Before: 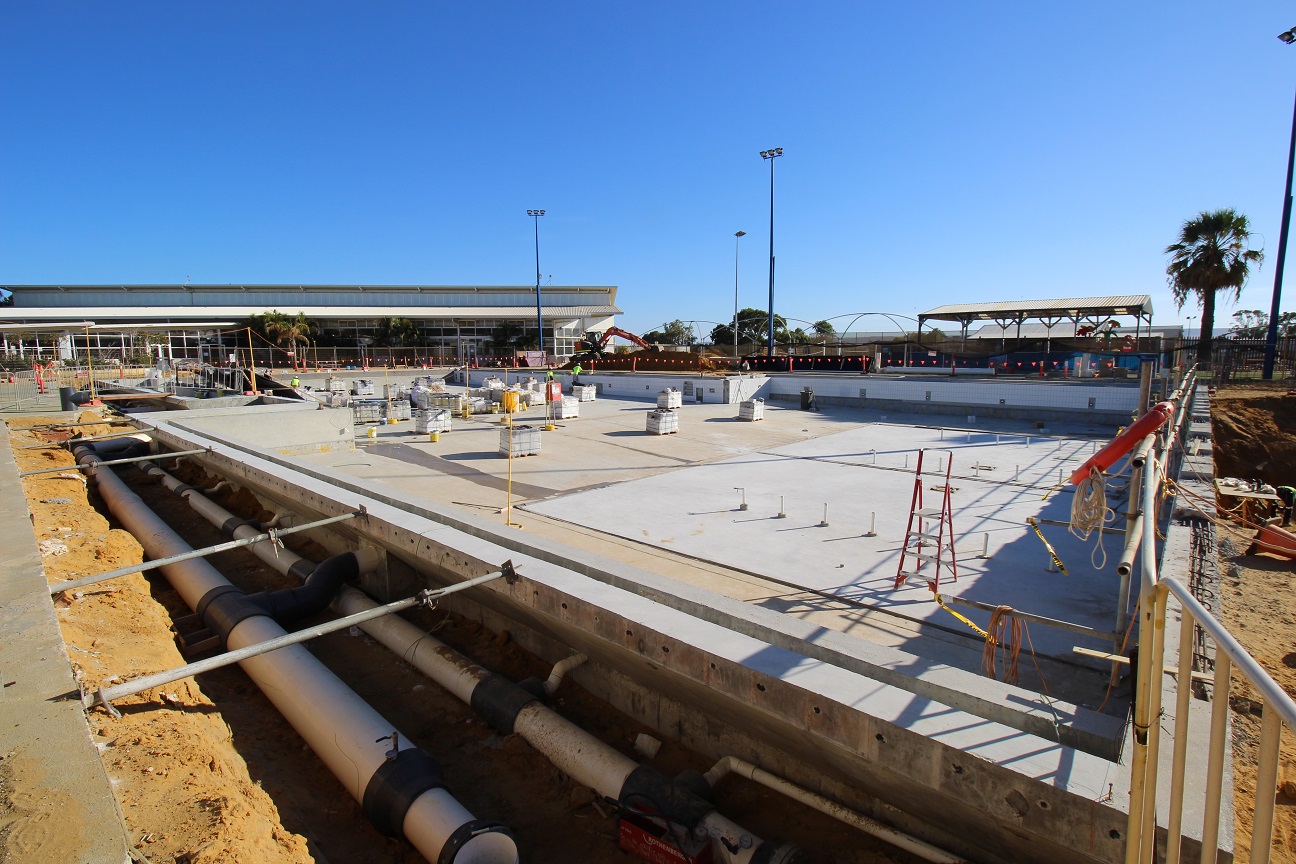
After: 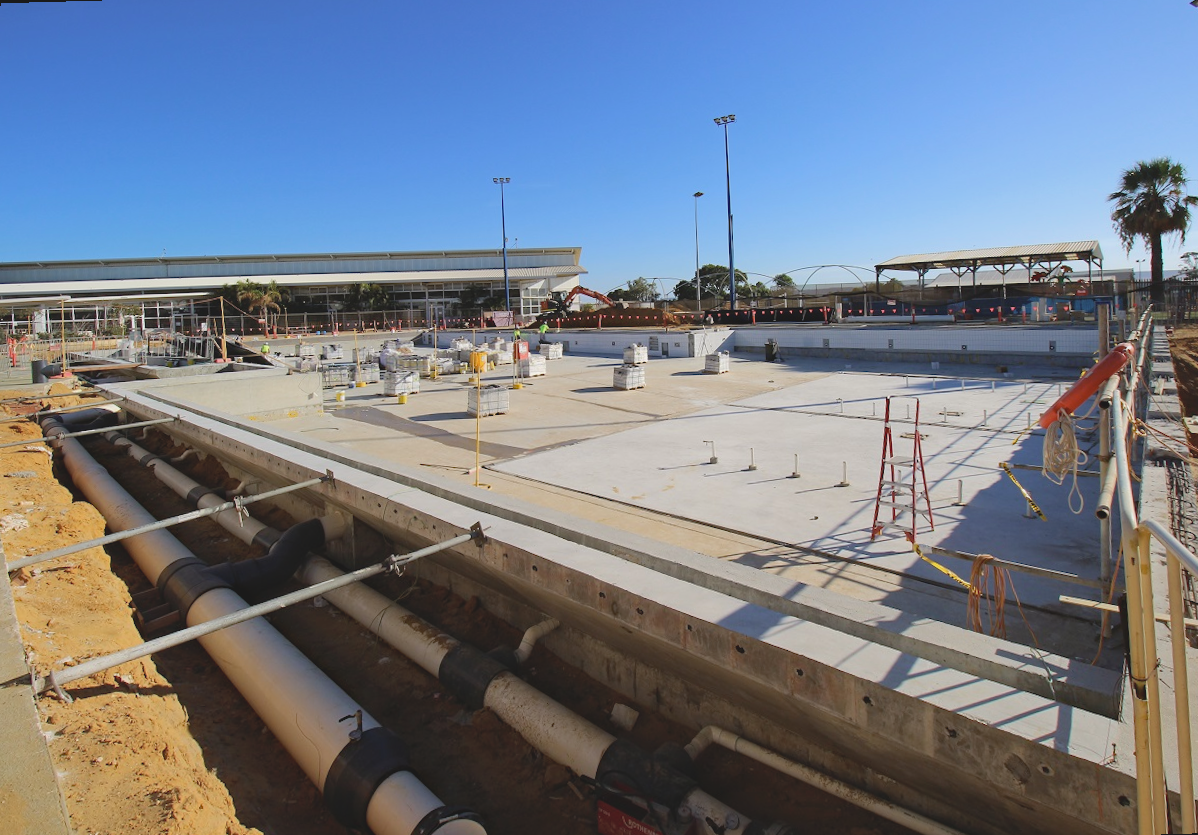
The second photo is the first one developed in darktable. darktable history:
haze removal: compatibility mode true, adaptive false
rotate and perspective: rotation -1.68°, lens shift (vertical) -0.146, crop left 0.049, crop right 0.912, crop top 0.032, crop bottom 0.96
contrast brightness saturation: contrast -0.15, brightness 0.05, saturation -0.12
